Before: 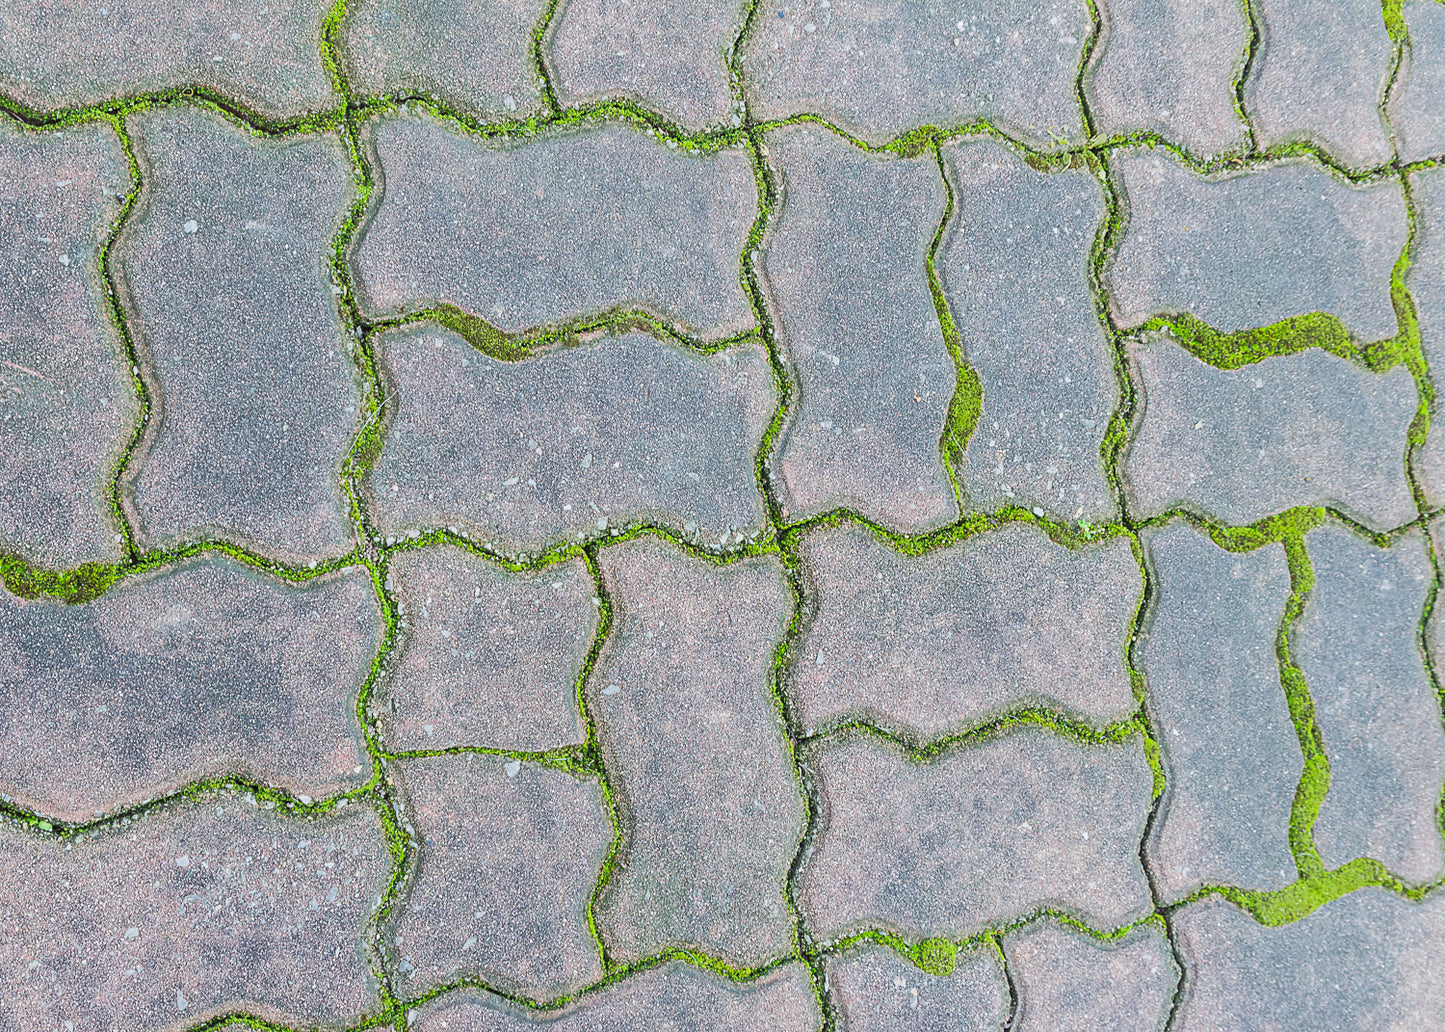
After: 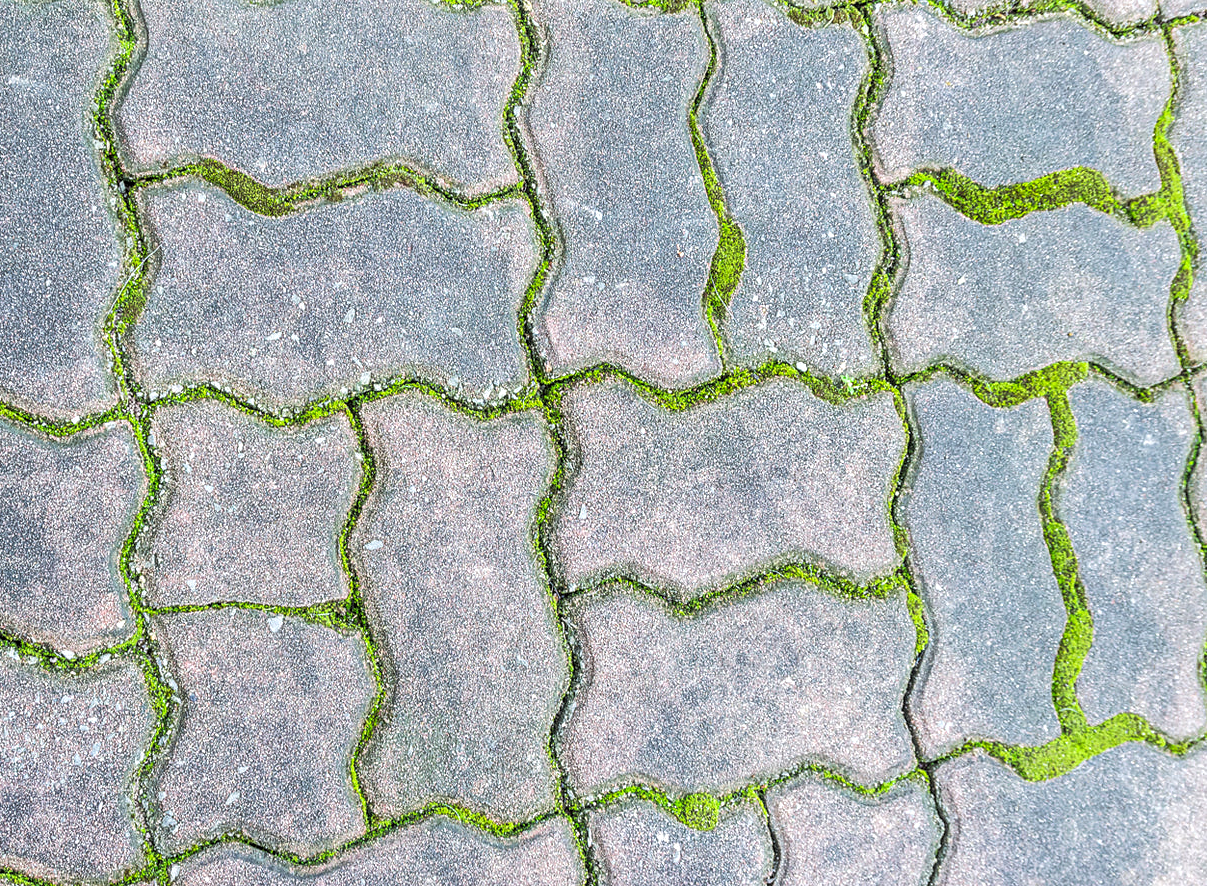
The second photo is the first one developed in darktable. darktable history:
exposure: black level correction 0.003, exposure 0.149 EV, compensate highlight preservation false
crop: left 16.459%, top 14.087%
levels: levels [0.062, 0.494, 0.925]
local contrast: on, module defaults
